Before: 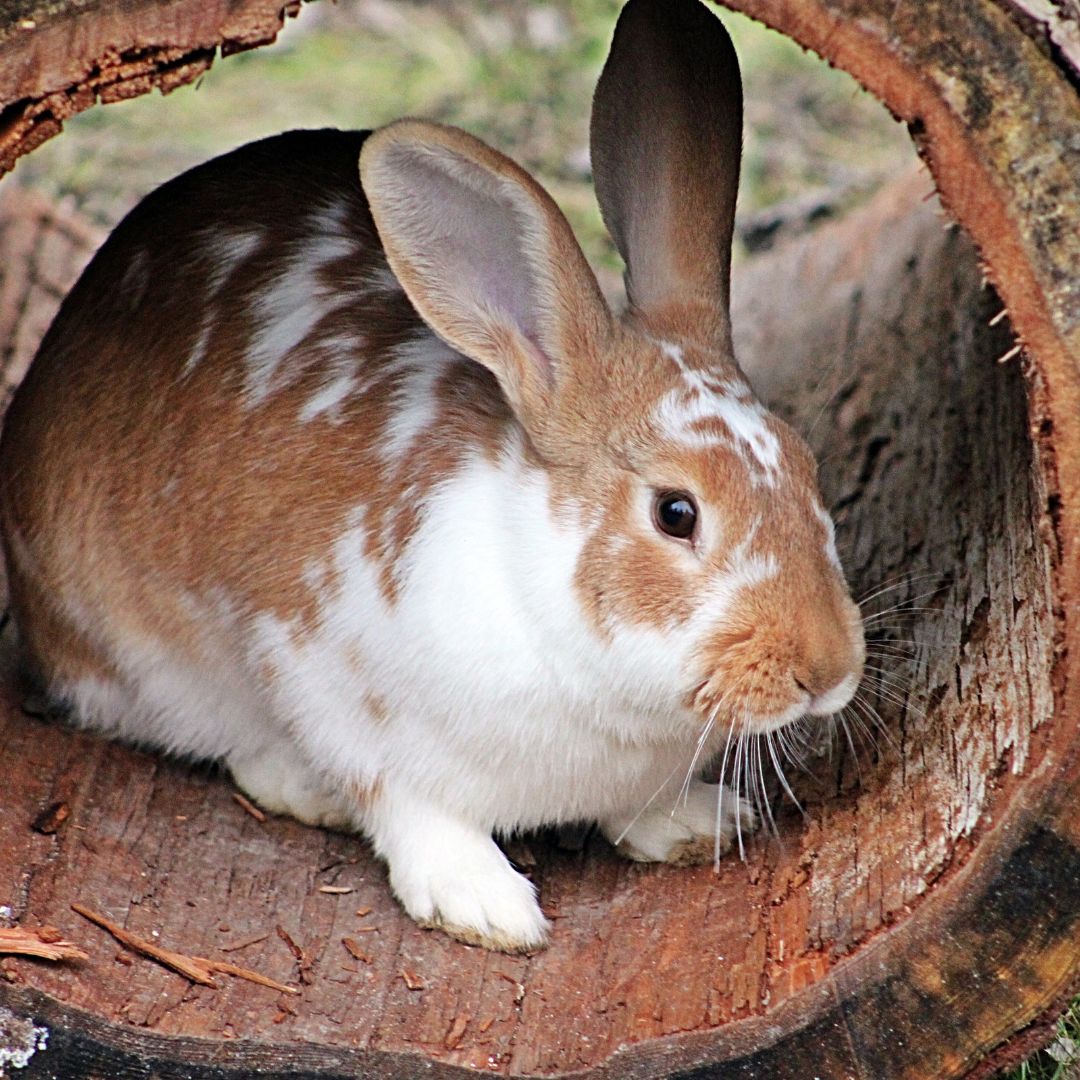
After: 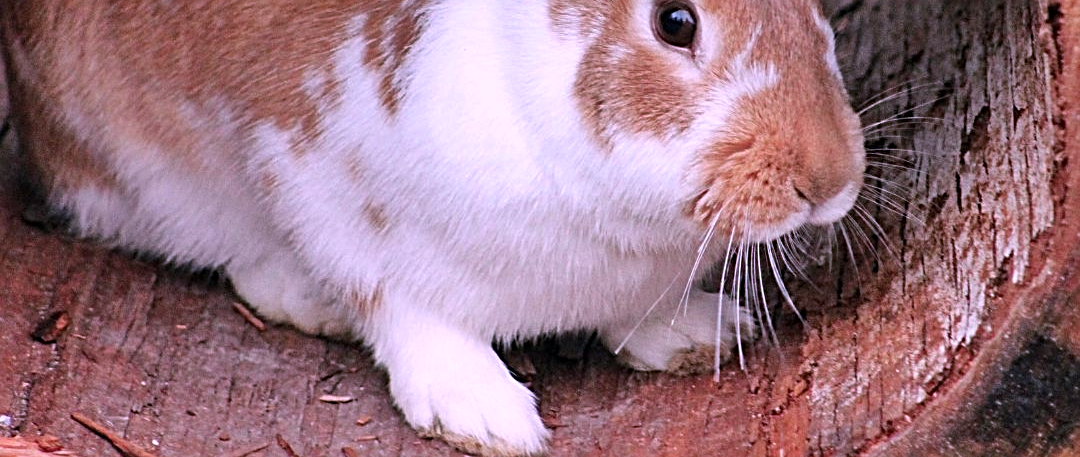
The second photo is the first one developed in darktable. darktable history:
color correction: highlights a* 15.25, highlights b* -20.84
crop: top 45.518%, bottom 12.144%
sharpen: radius 2.523, amount 0.326
shadows and highlights: shadows 43.76, white point adjustment -1.41, soften with gaussian
